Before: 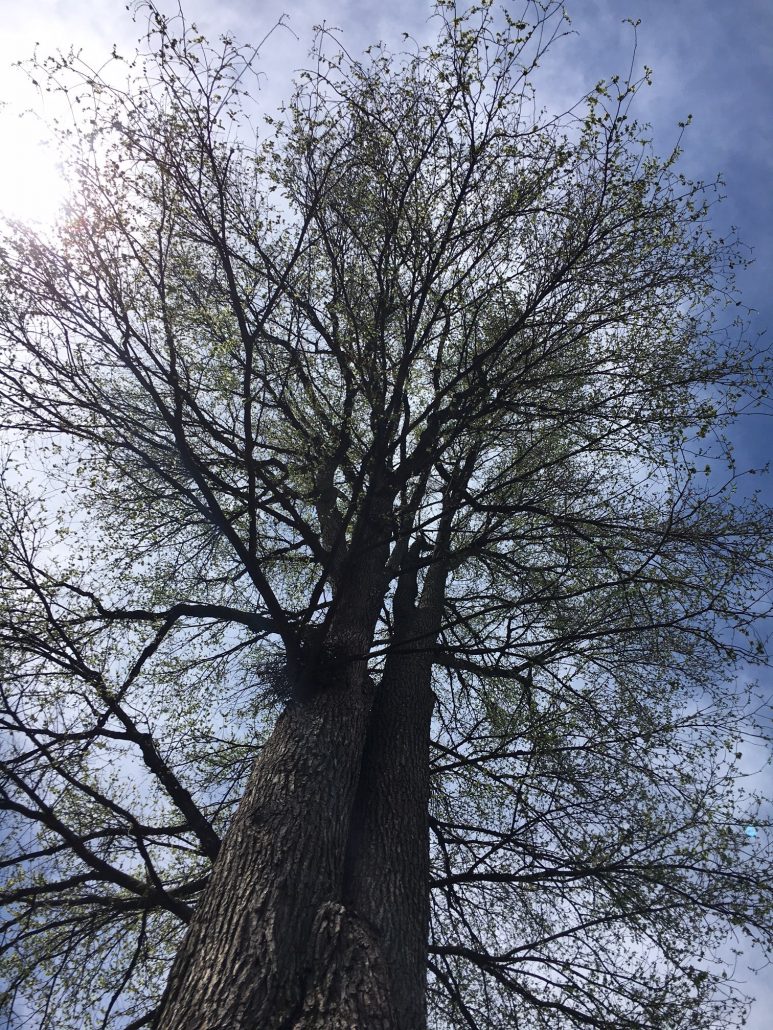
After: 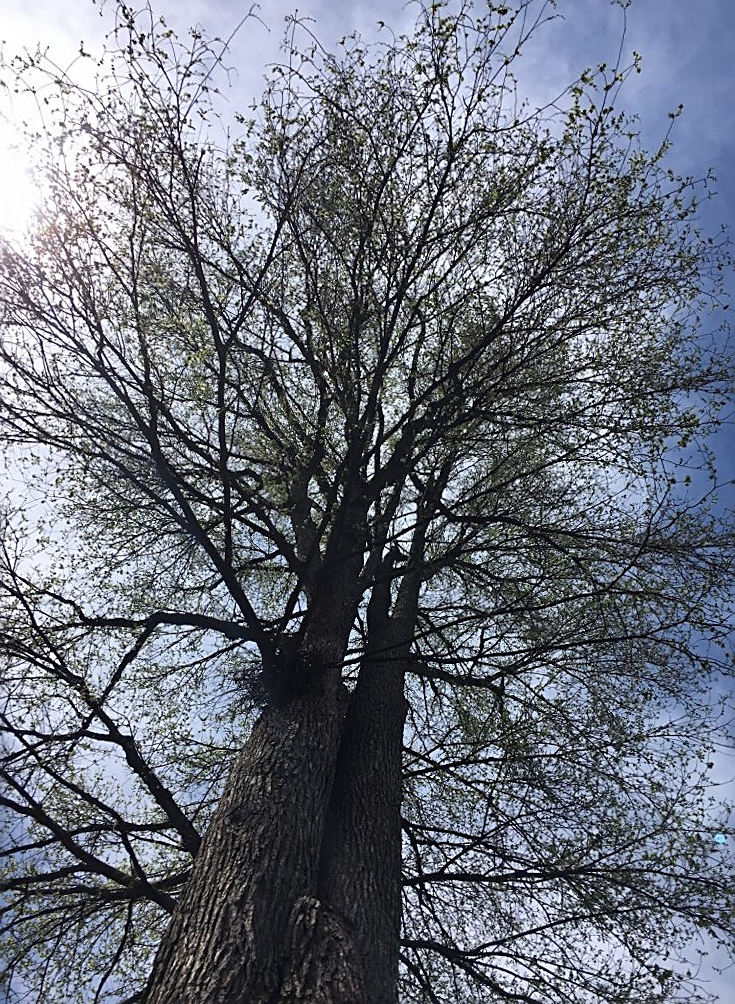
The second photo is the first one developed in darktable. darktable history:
rotate and perspective: rotation 0.074°, lens shift (vertical) 0.096, lens shift (horizontal) -0.041, crop left 0.043, crop right 0.952, crop top 0.024, crop bottom 0.979
sharpen: on, module defaults
